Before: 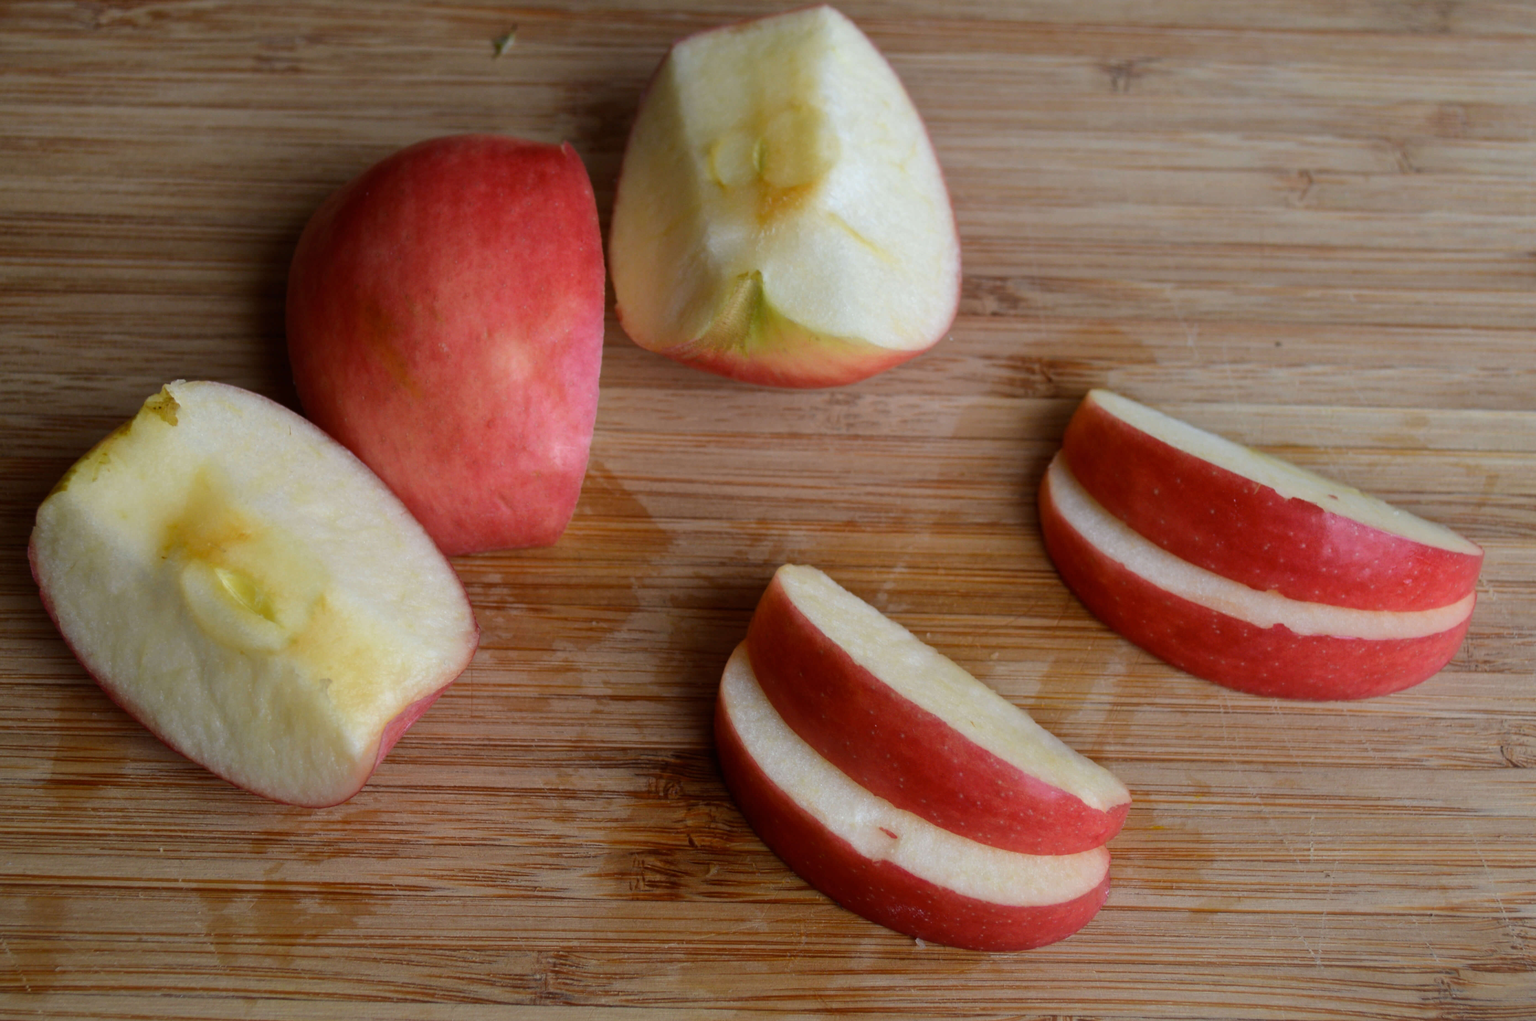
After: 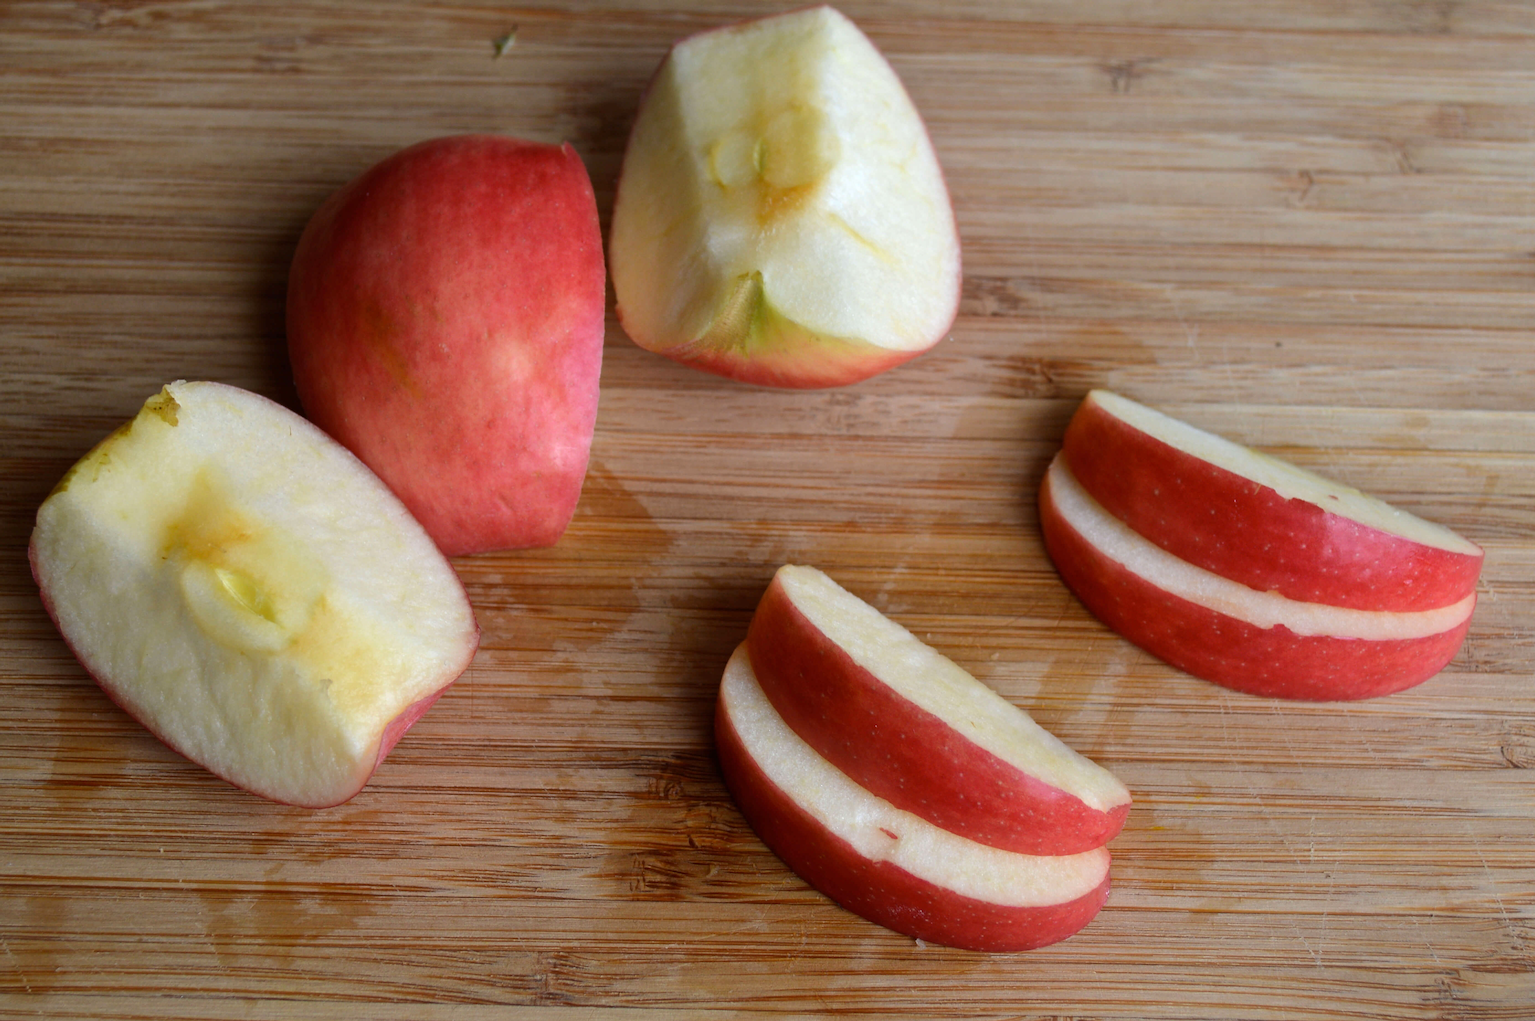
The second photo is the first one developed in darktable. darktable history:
exposure: exposure 0.296 EV, compensate highlight preservation false
sharpen: on, module defaults
